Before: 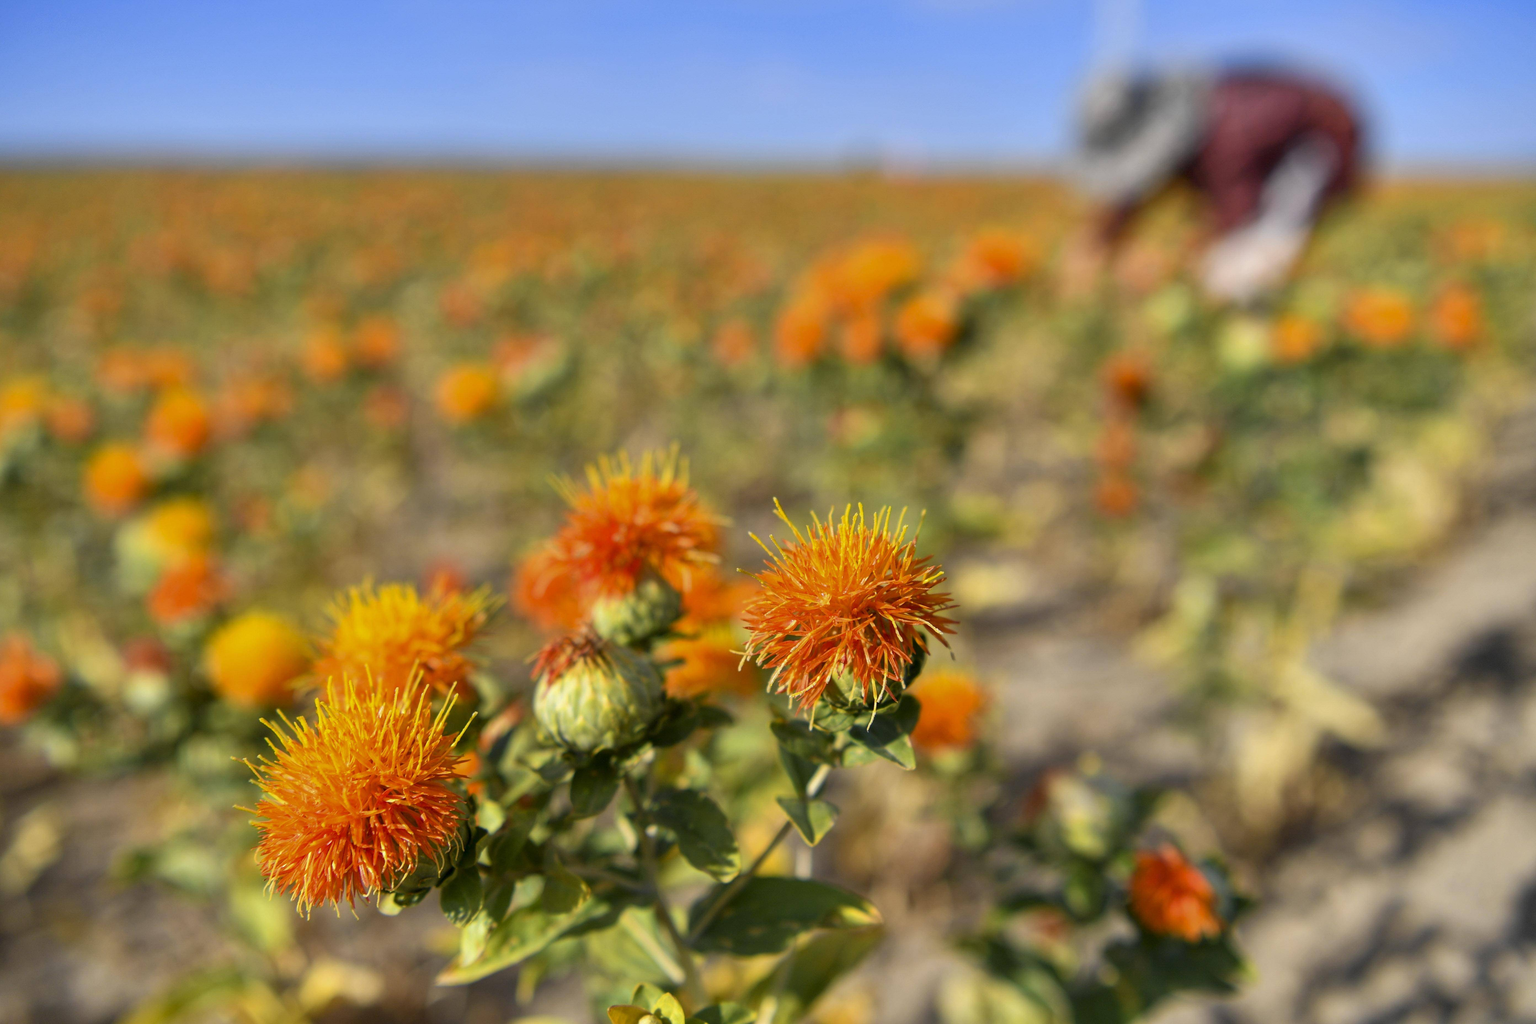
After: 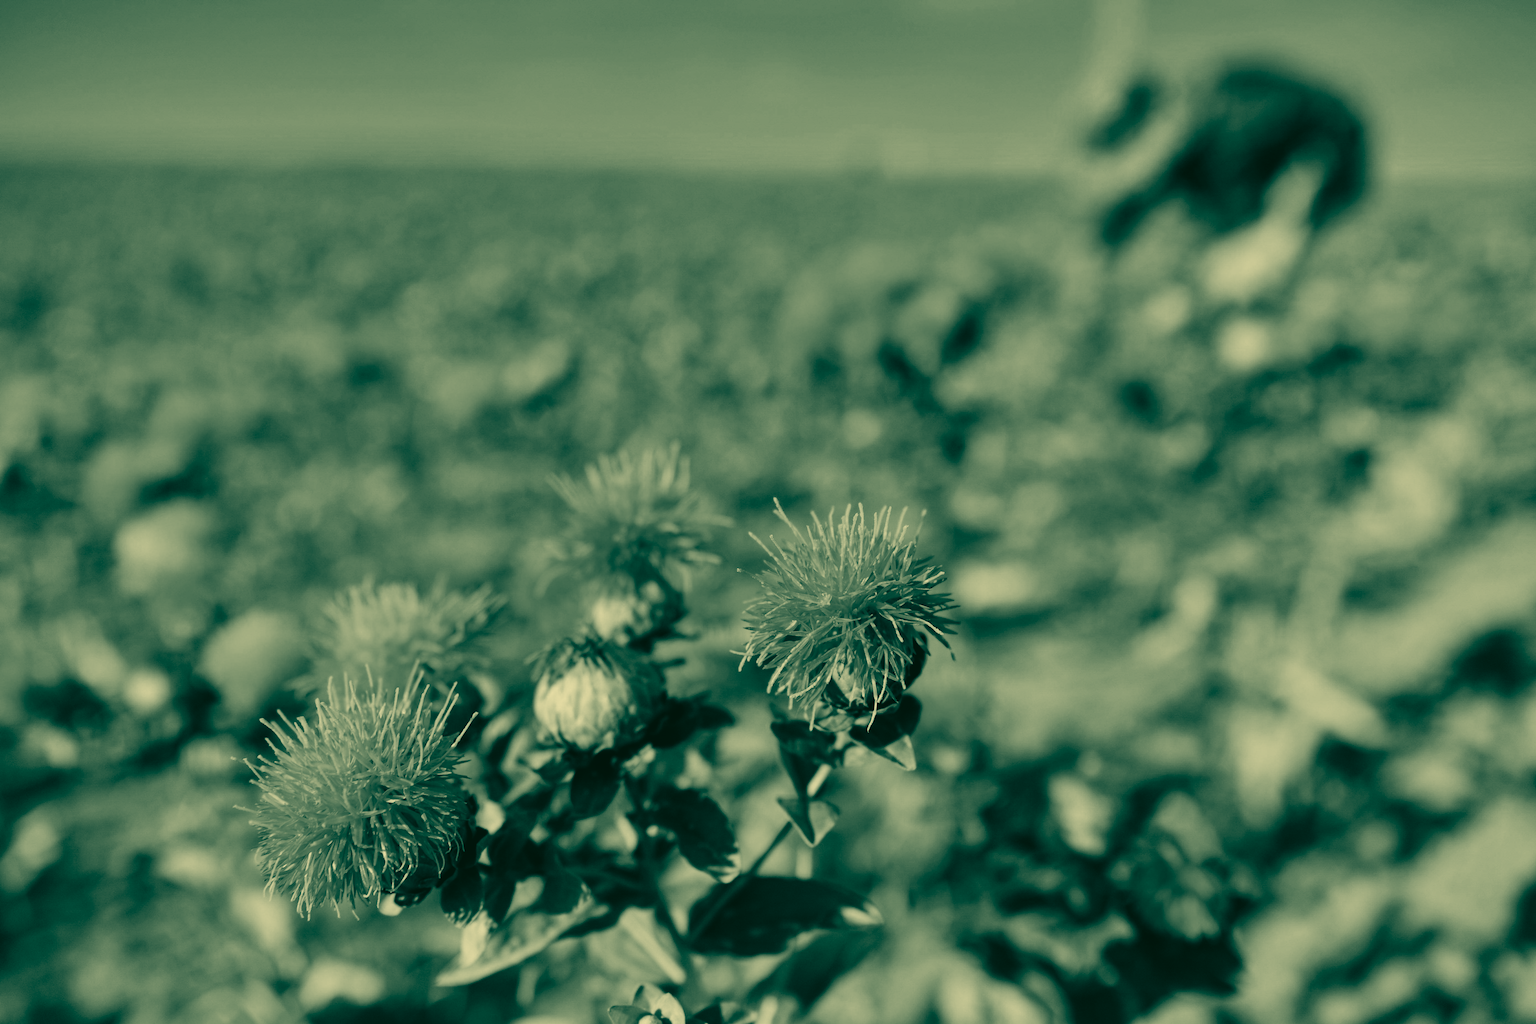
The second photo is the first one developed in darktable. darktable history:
contrast brightness saturation: contrast -0.03, brightness -0.59, saturation -1
exposure: exposure 1.223 EV, compensate highlight preservation false
white balance: red 1.009, blue 1.027
color correction: highlights a* 1.83, highlights b* 34.02, shadows a* -36.68, shadows b* -5.48
filmic rgb: black relative exposure -7.65 EV, white relative exposure 4.56 EV, hardness 3.61
